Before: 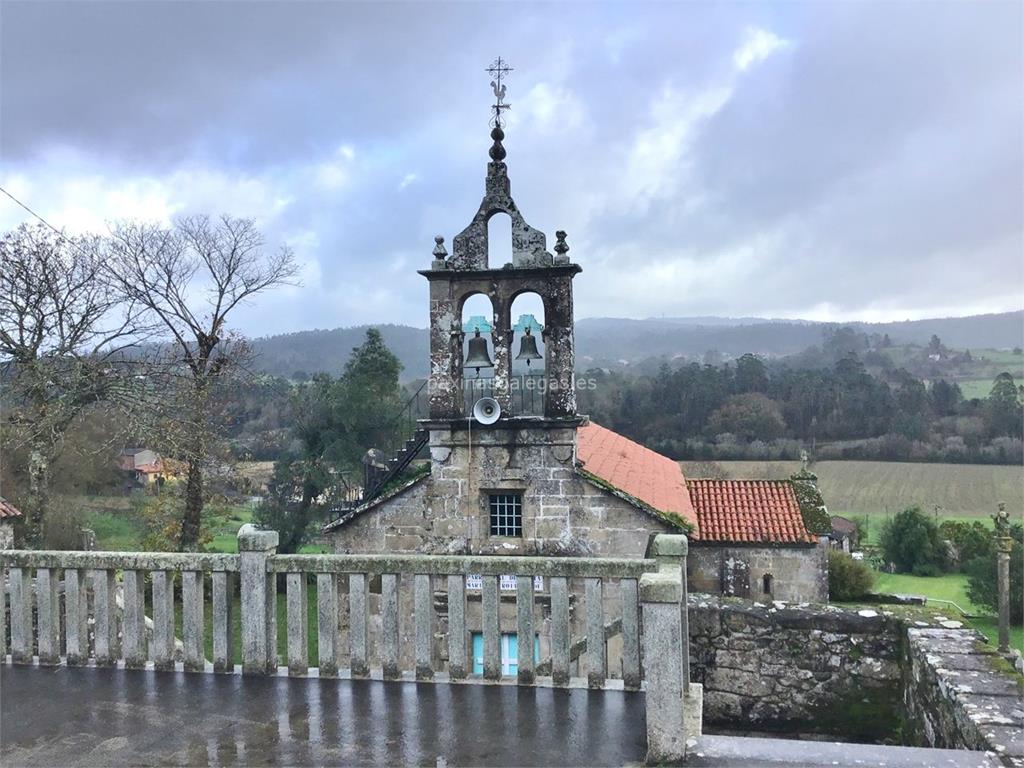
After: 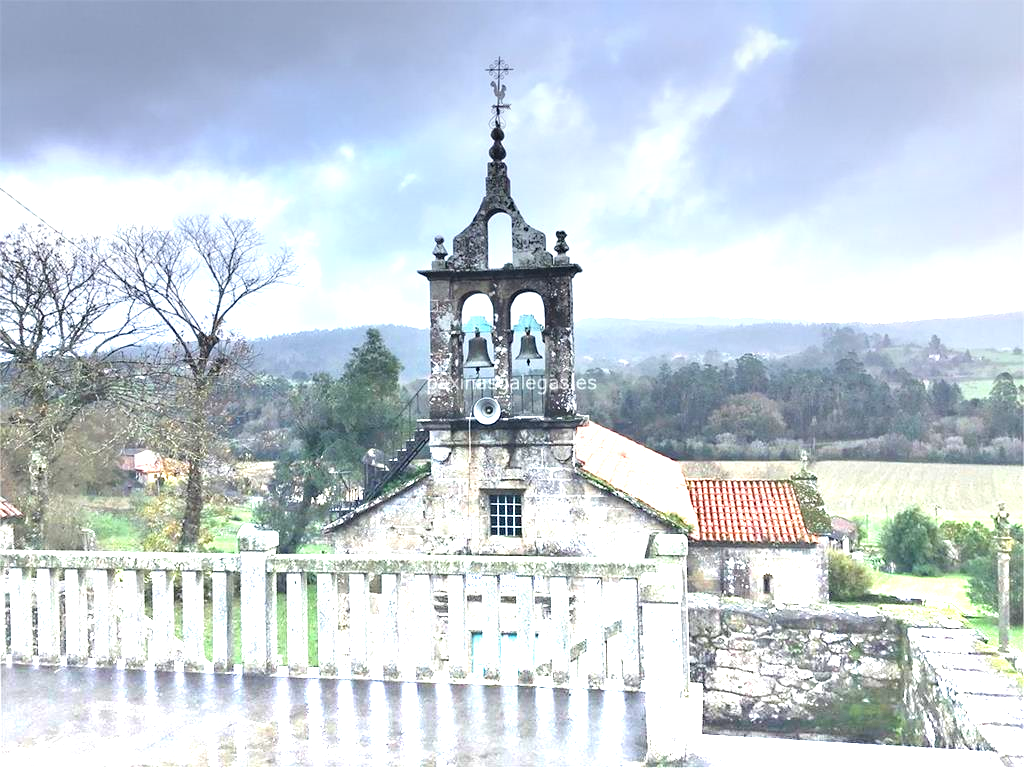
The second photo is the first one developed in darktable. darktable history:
graduated density: density -3.9 EV
sharpen: radius 5.325, amount 0.312, threshold 26.433
